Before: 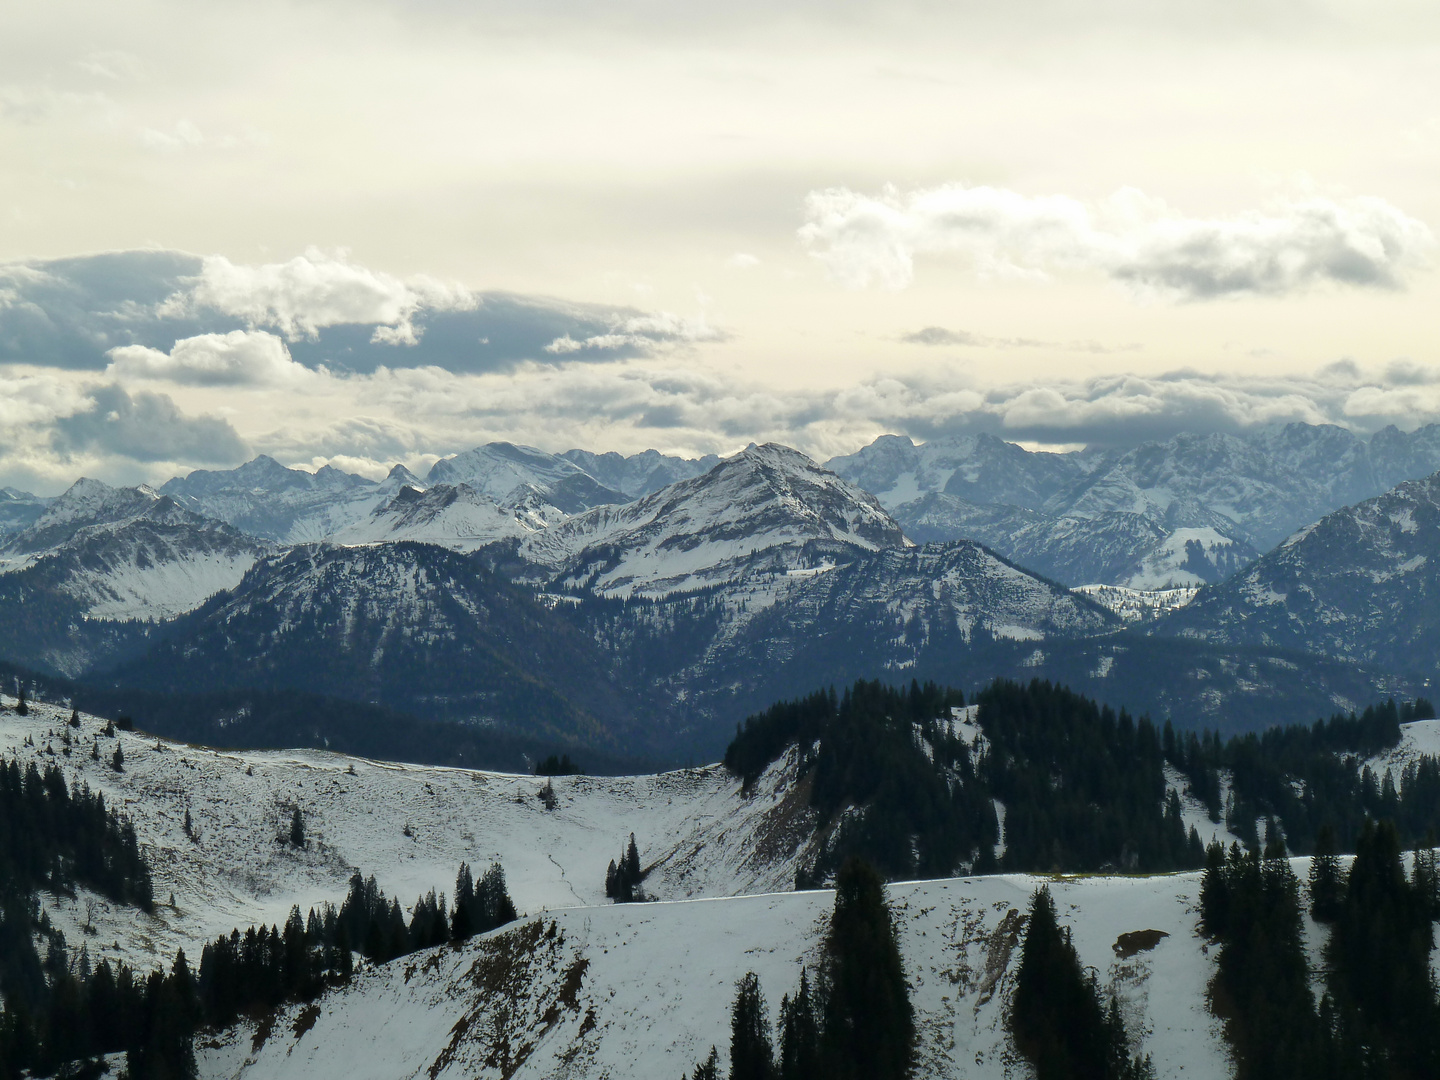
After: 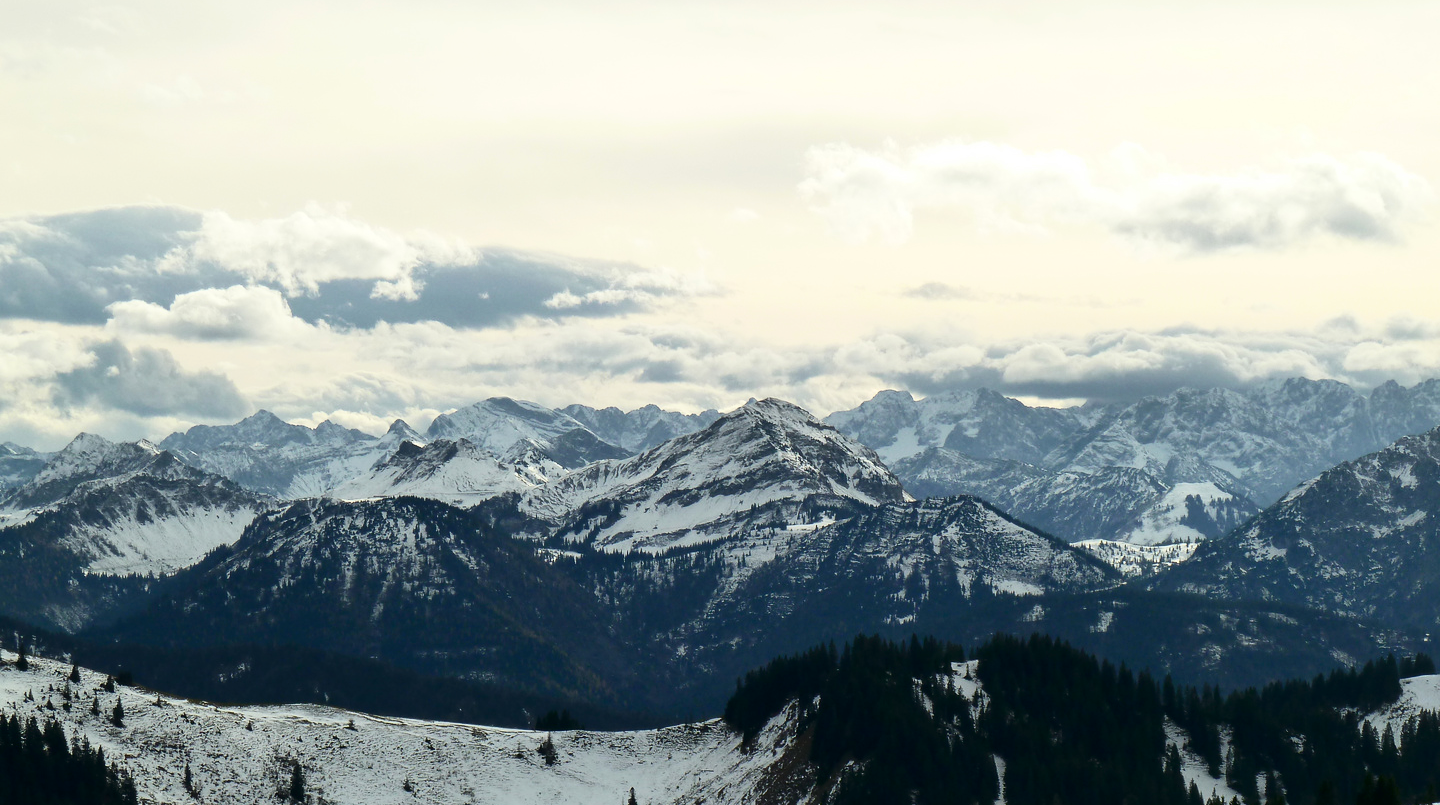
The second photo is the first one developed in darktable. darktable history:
contrast brightness saturation: contrast 0.275
crop: top 4.244%, bottom 21.194%
